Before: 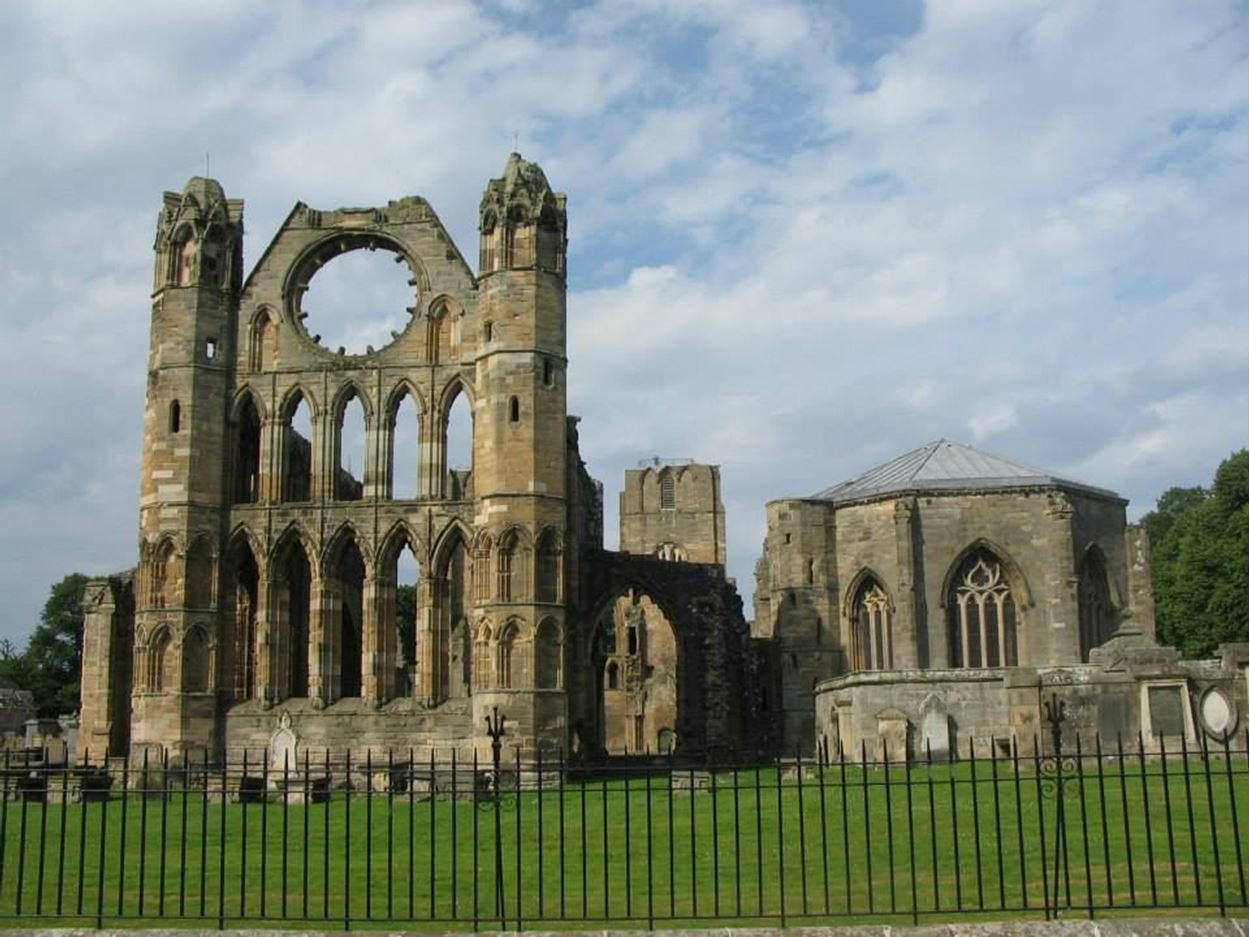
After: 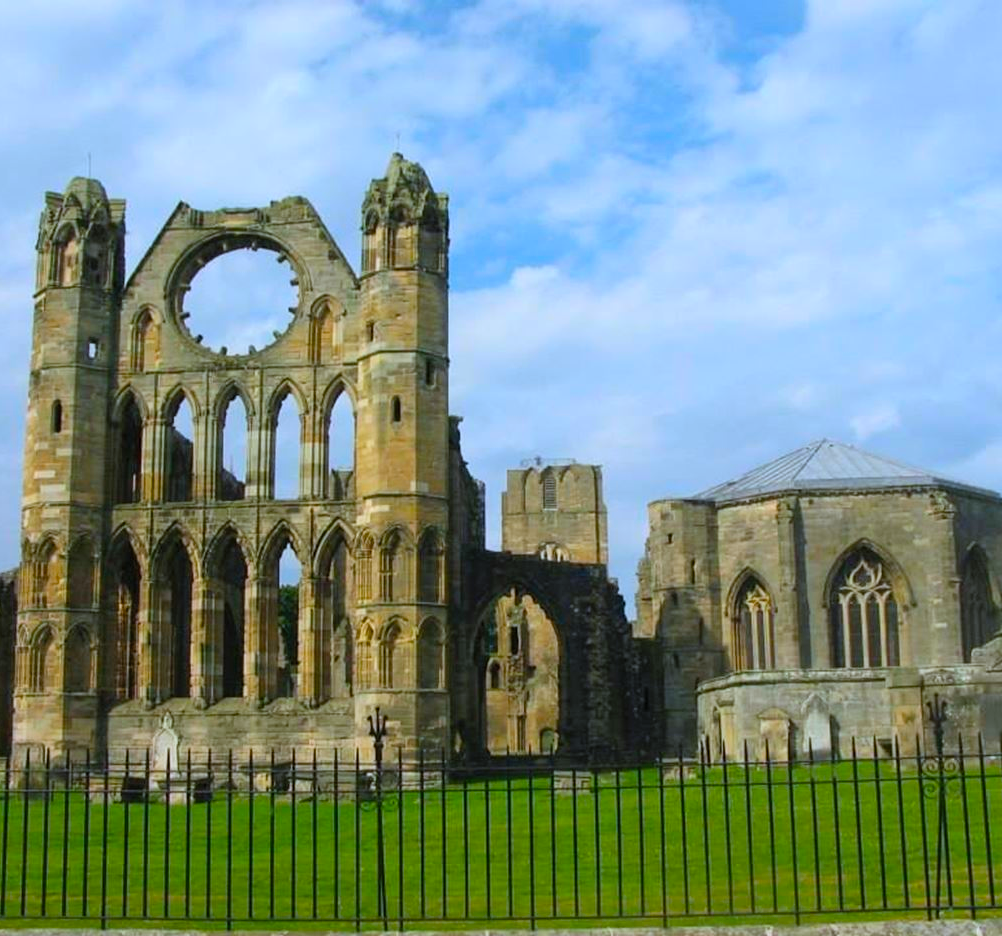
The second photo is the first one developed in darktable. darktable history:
crop and rotate: left 9.597%, right 10.195%
color balance rgb: perceptual saturation grading › global saturation 30%, global vibrance 20%
contrast brightness saturation: contrast 0.07, brightness 0.08, saturation 0.18
white balance: red 0.954, blue 1.079
